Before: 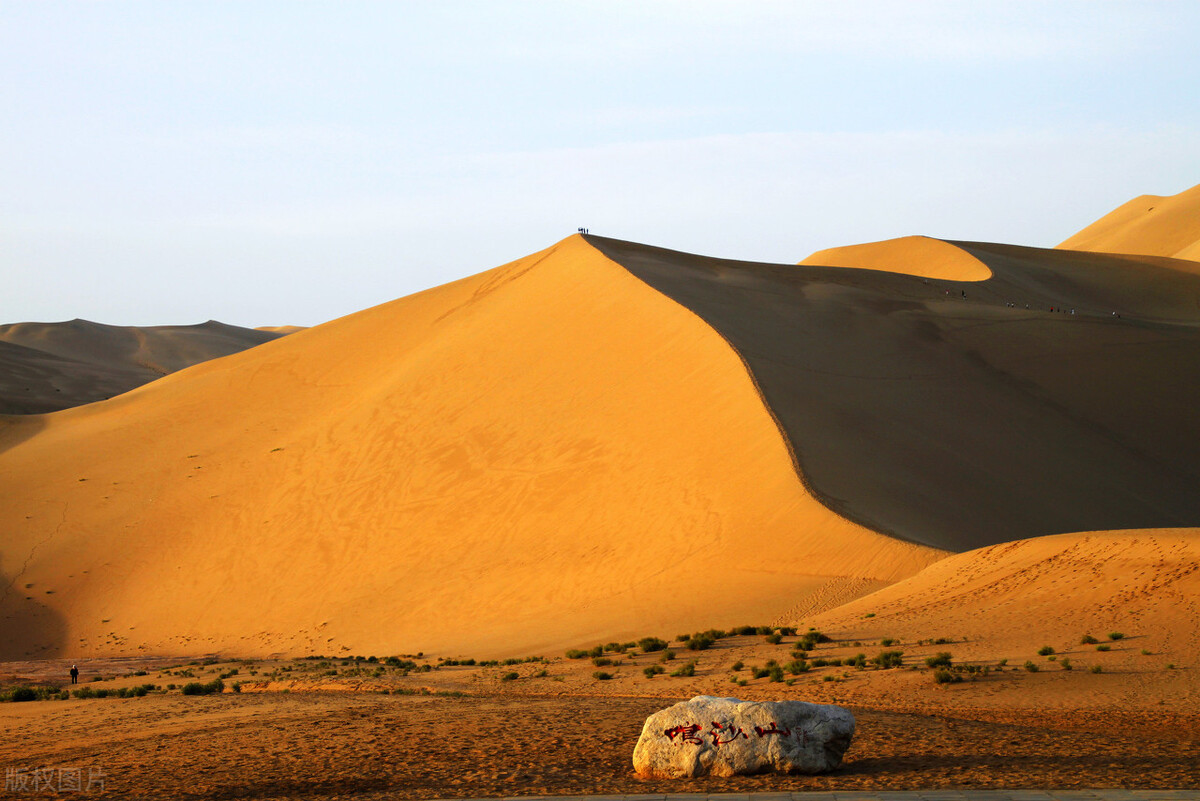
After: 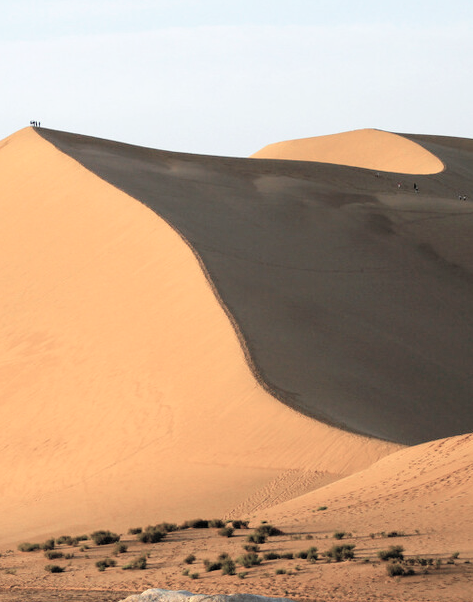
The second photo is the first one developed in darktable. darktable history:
crop: left 45.721%, top 13.393%, right 14.118%, bottom 10.01%
contrast brightness saturation: brightness 0.18, saturation -0.5
